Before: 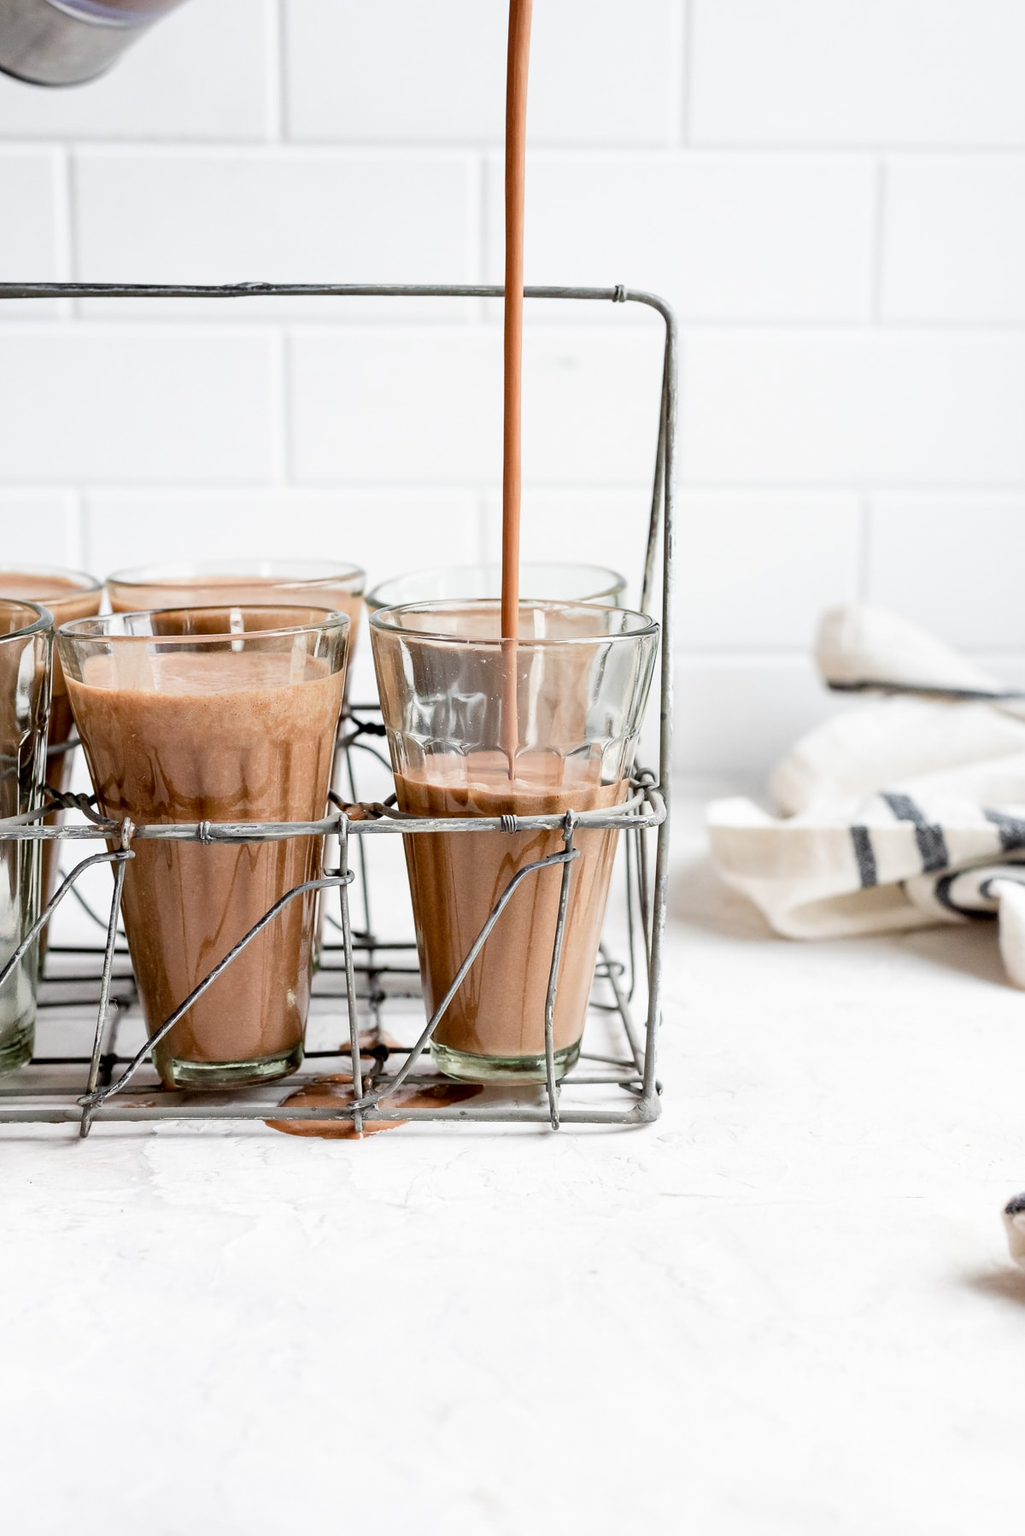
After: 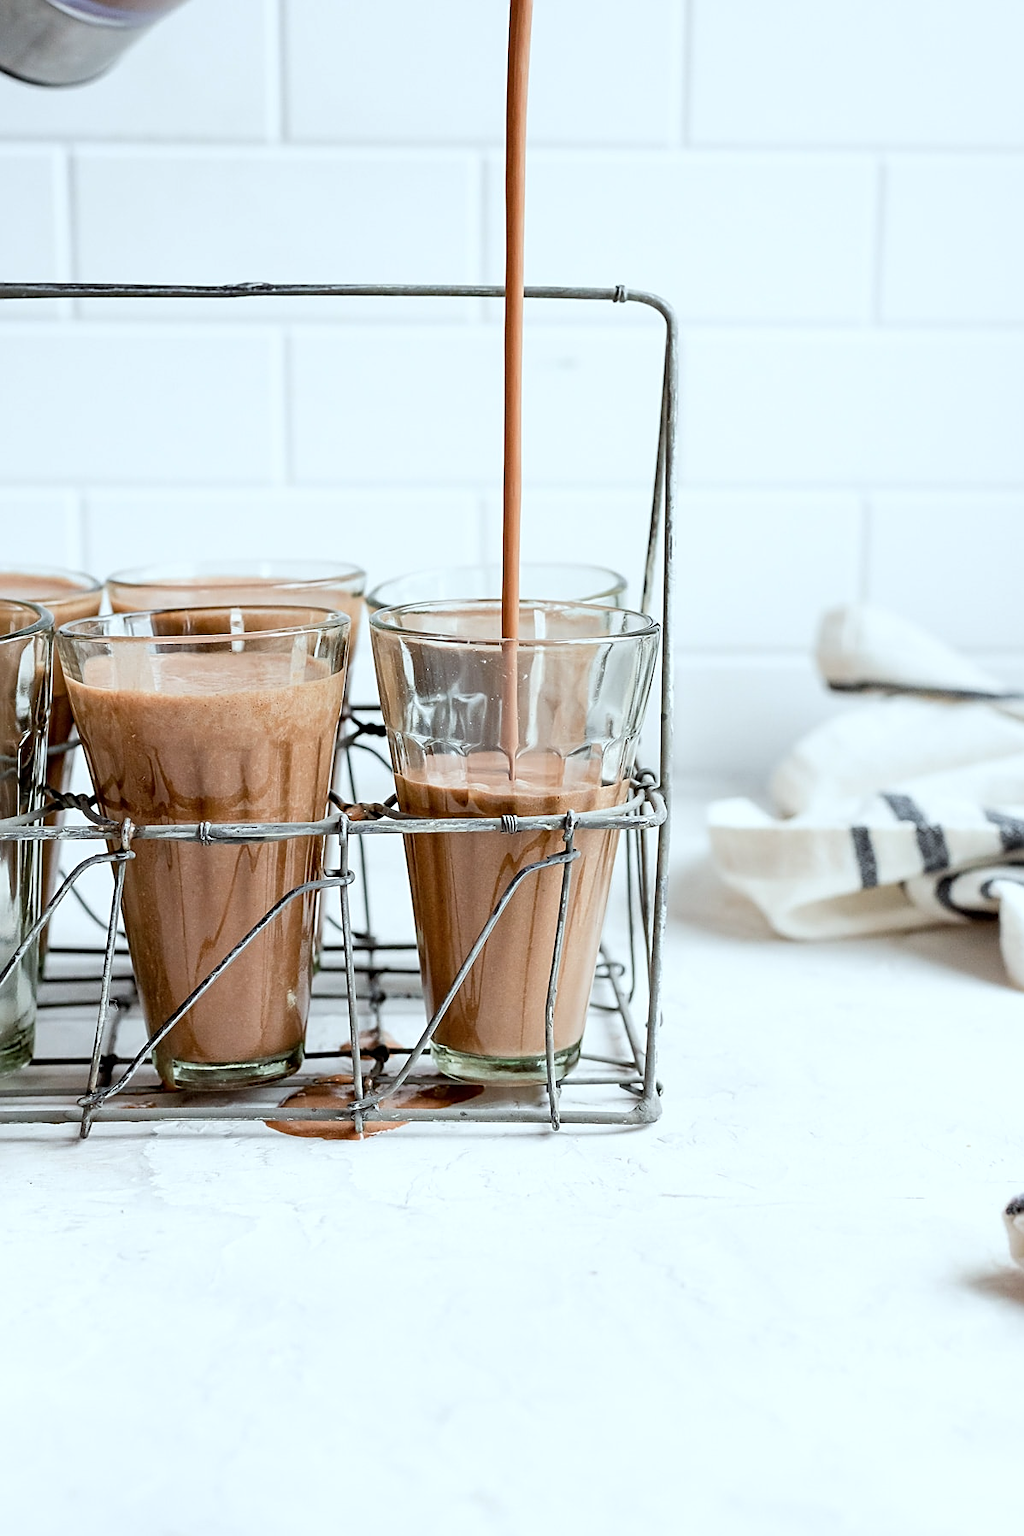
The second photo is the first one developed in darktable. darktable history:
tone equalizer: edges refinement/feathering 500, mask exposure compensation -1.57 EV, preserve details no
exposure: compensate highlight preservation false
sharpen: on, module defaults
color calibration: illuminant Planckian (black body), adaptation linear Bradford (ICC v4), x 0.361, y 0.366, temperature 4495.32 K
